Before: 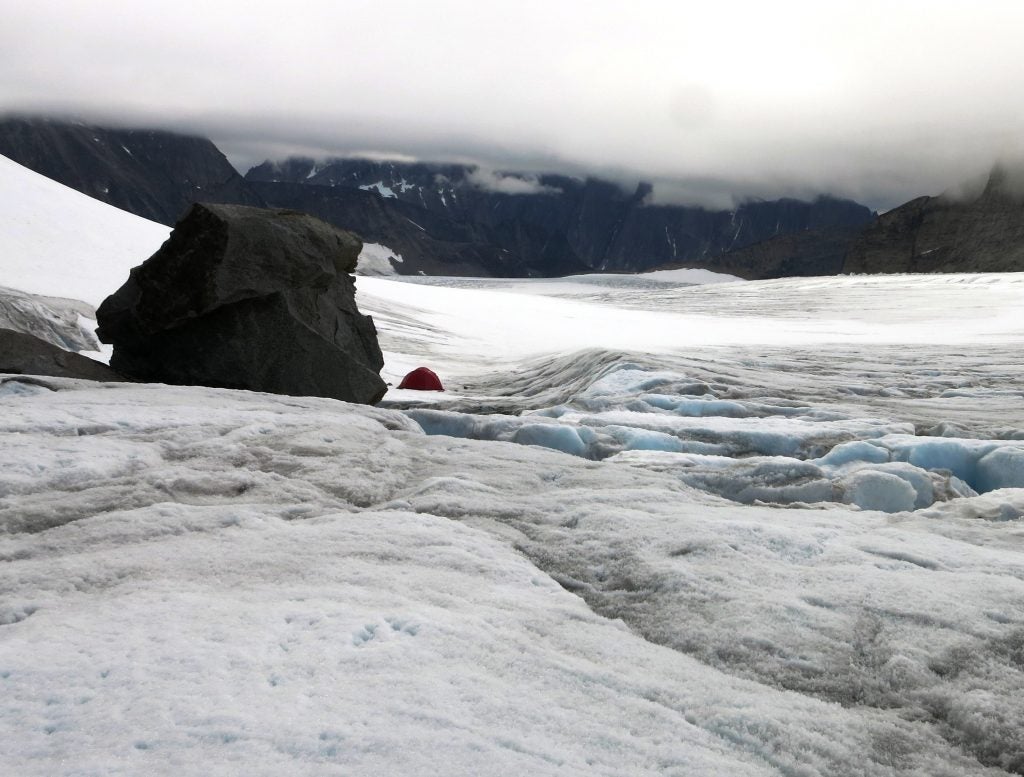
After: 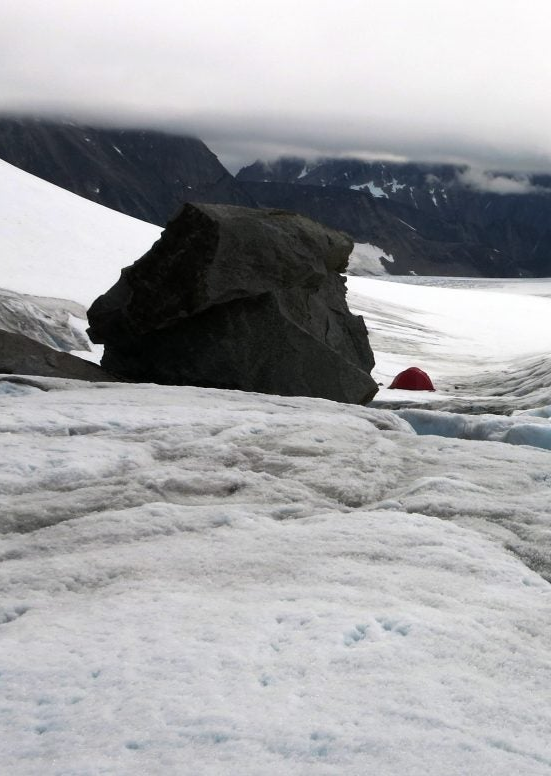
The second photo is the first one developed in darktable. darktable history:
crop: left 0.951%, right 45.207%, bottom 0.085%
